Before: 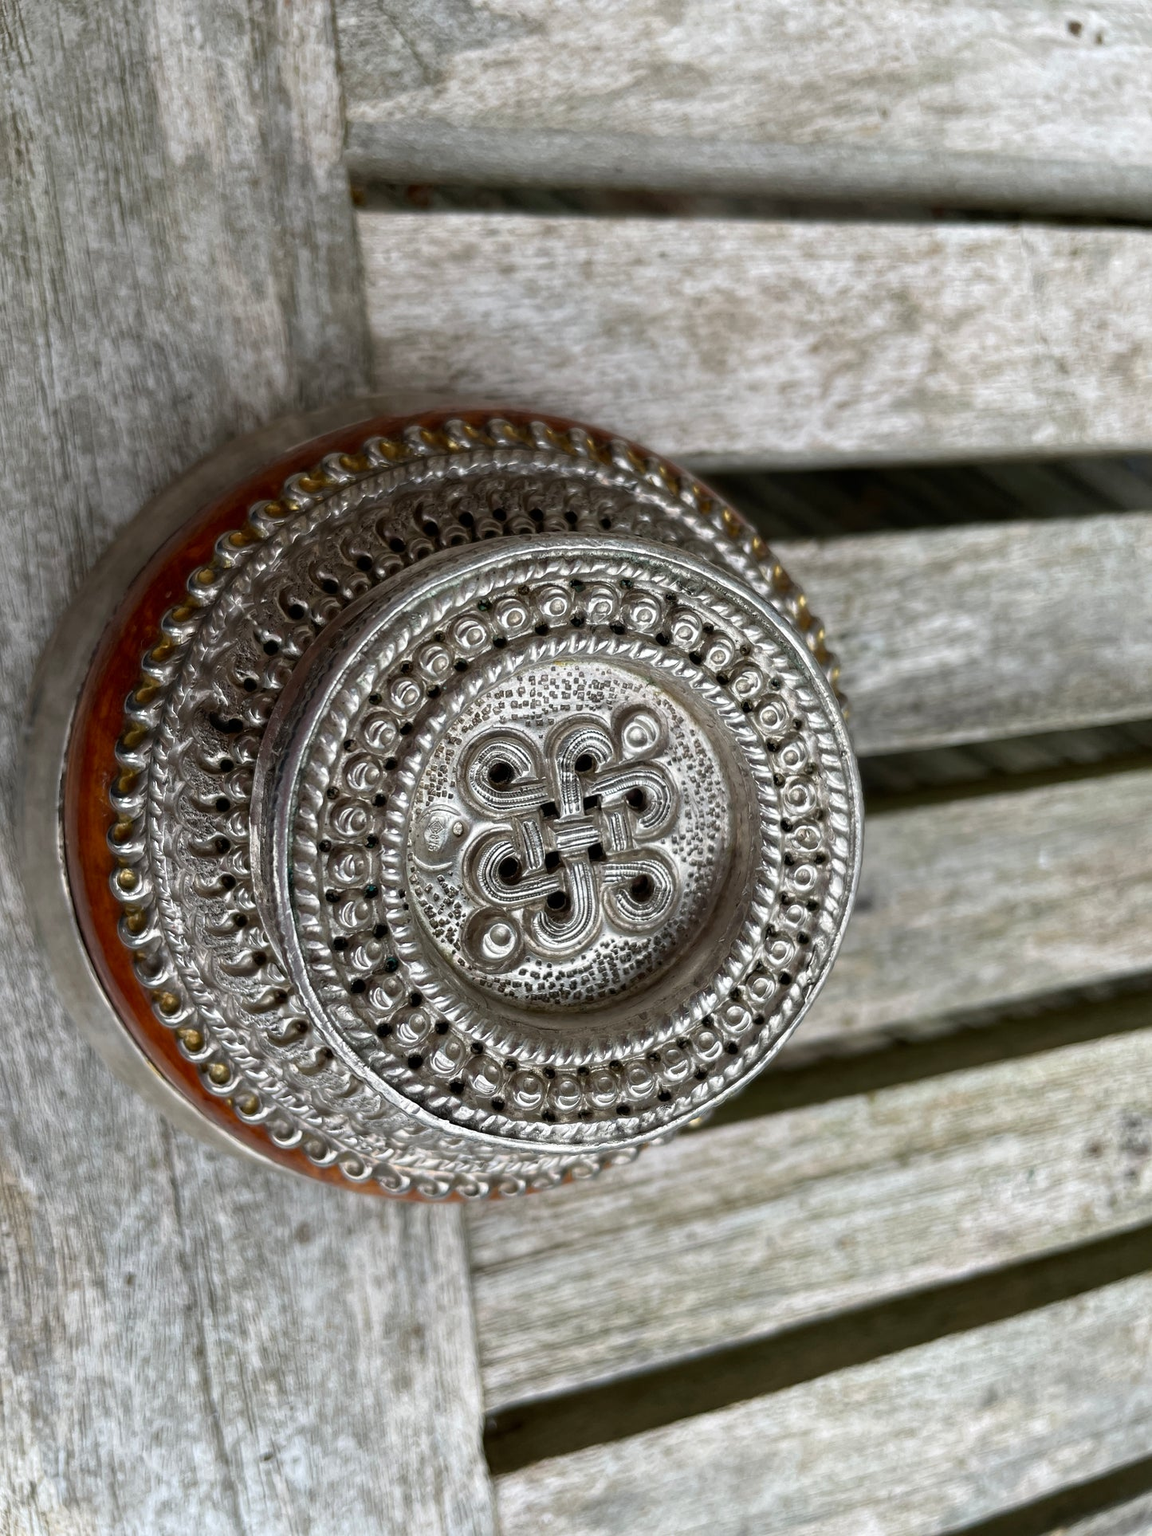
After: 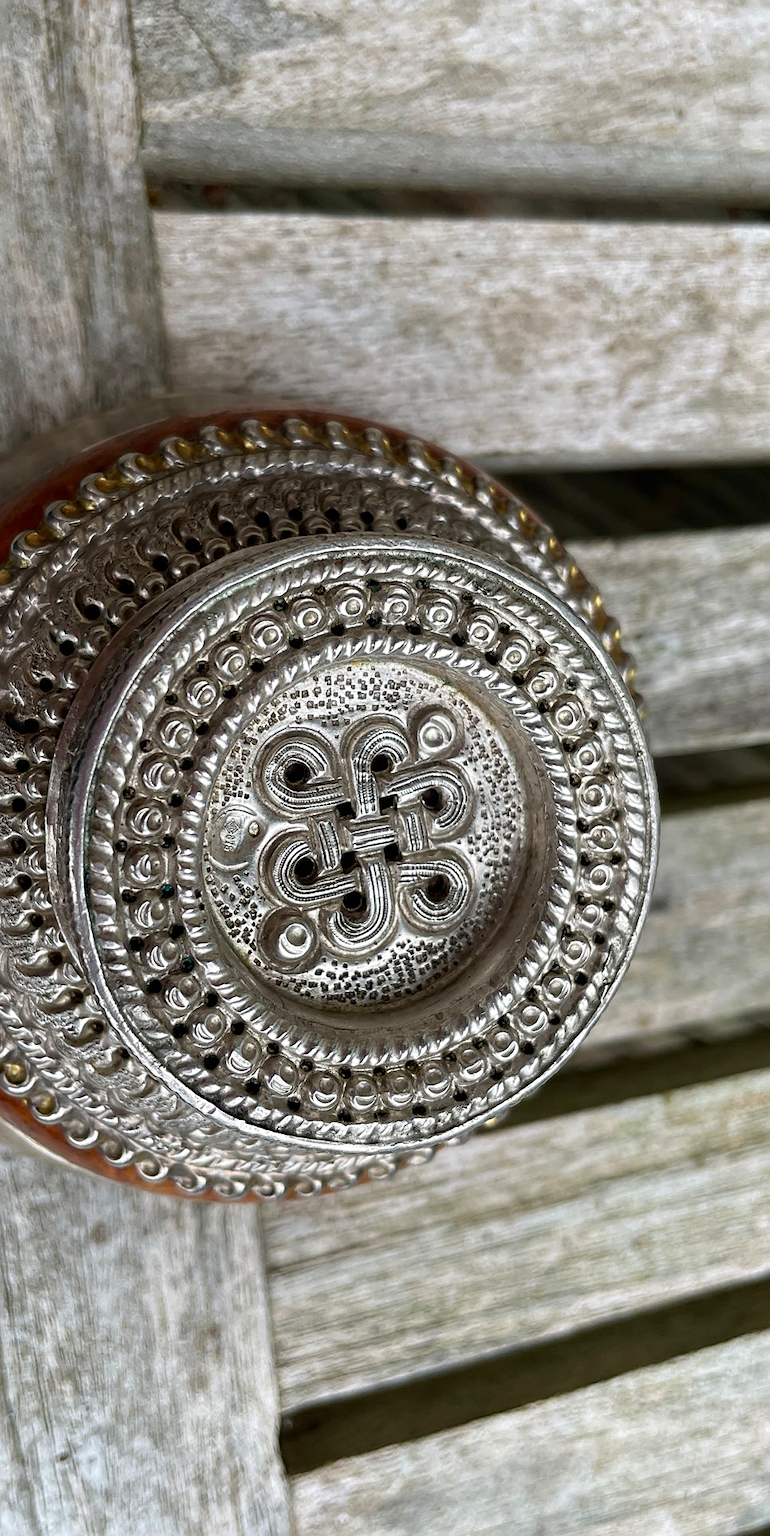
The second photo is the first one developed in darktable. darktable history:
velvia: strength 15.29%
crop and rotate: left 17.765%, right 15.3%
sharpen: on, module defaults
